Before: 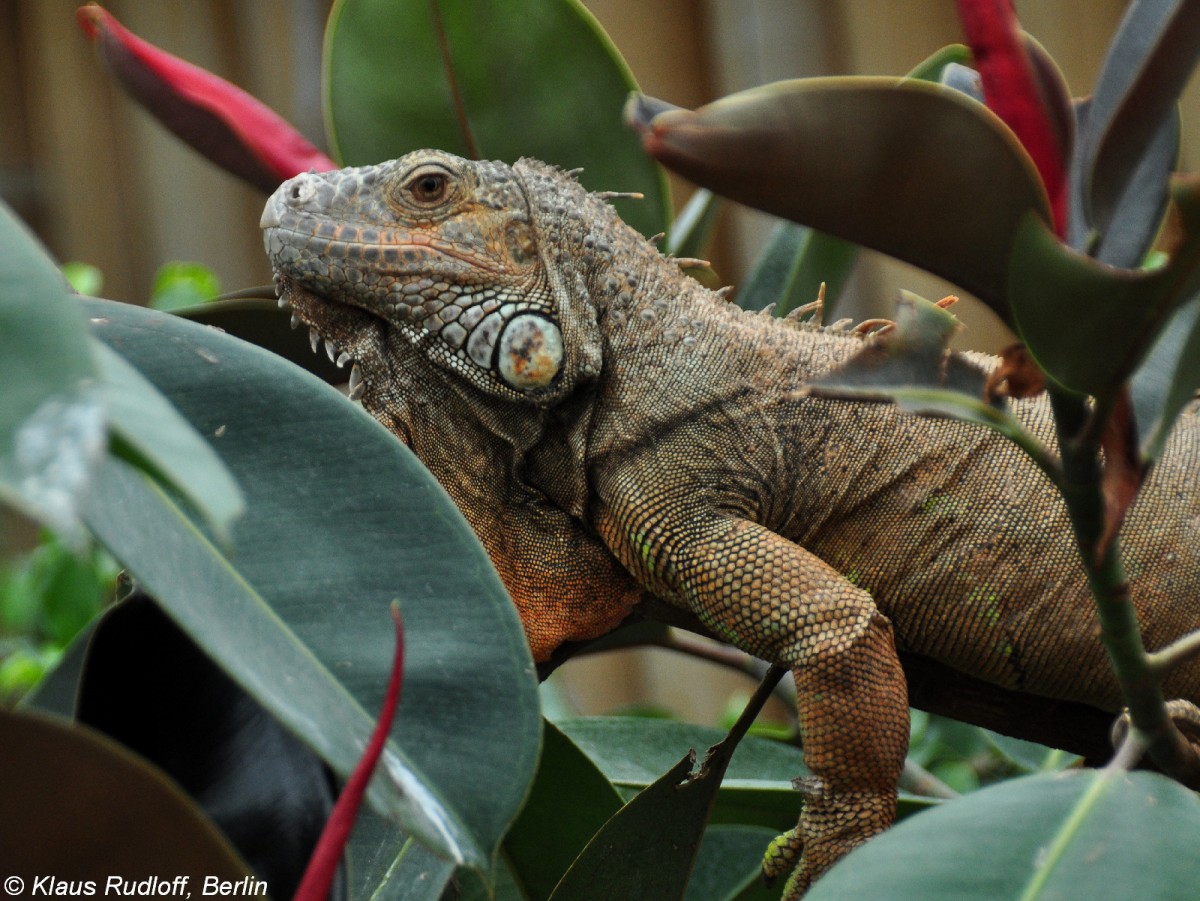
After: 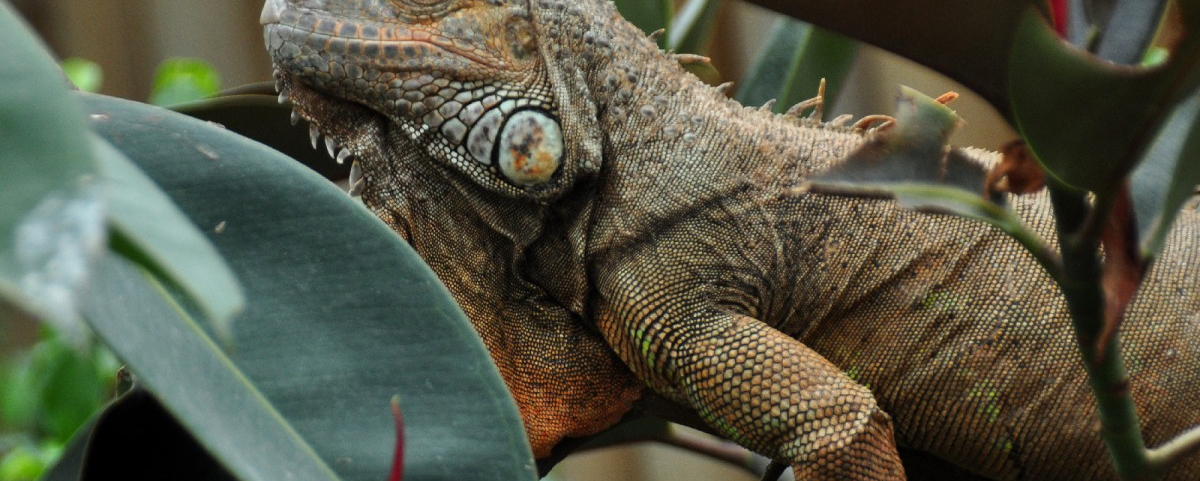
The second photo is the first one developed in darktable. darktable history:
crop and rotate: top 22.718%, bottom 23.796%
